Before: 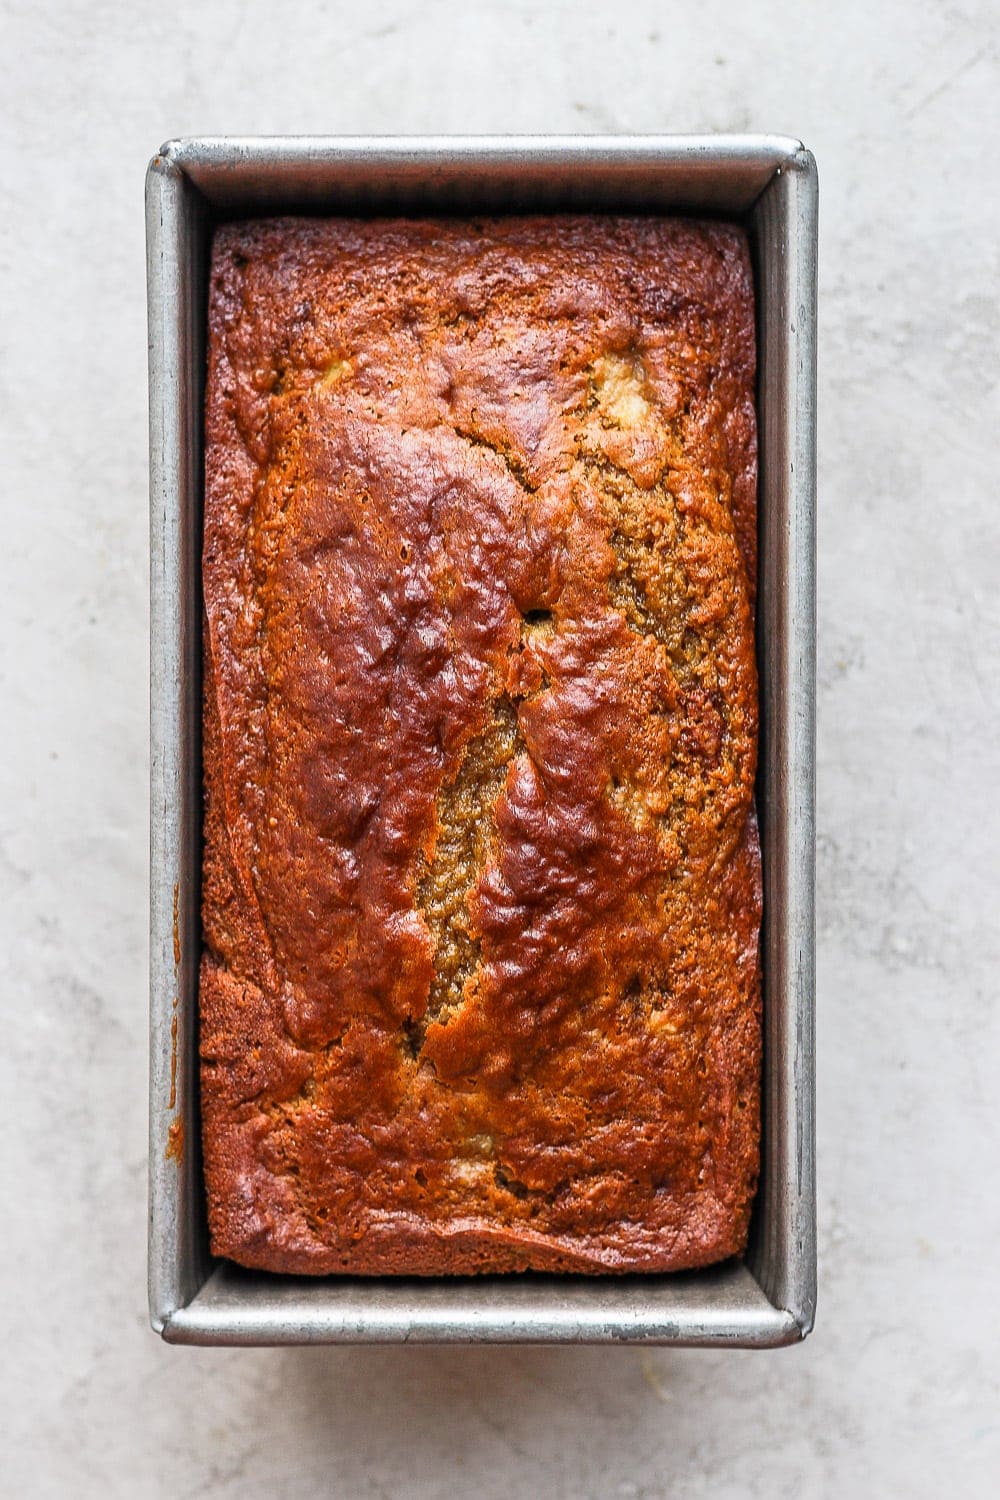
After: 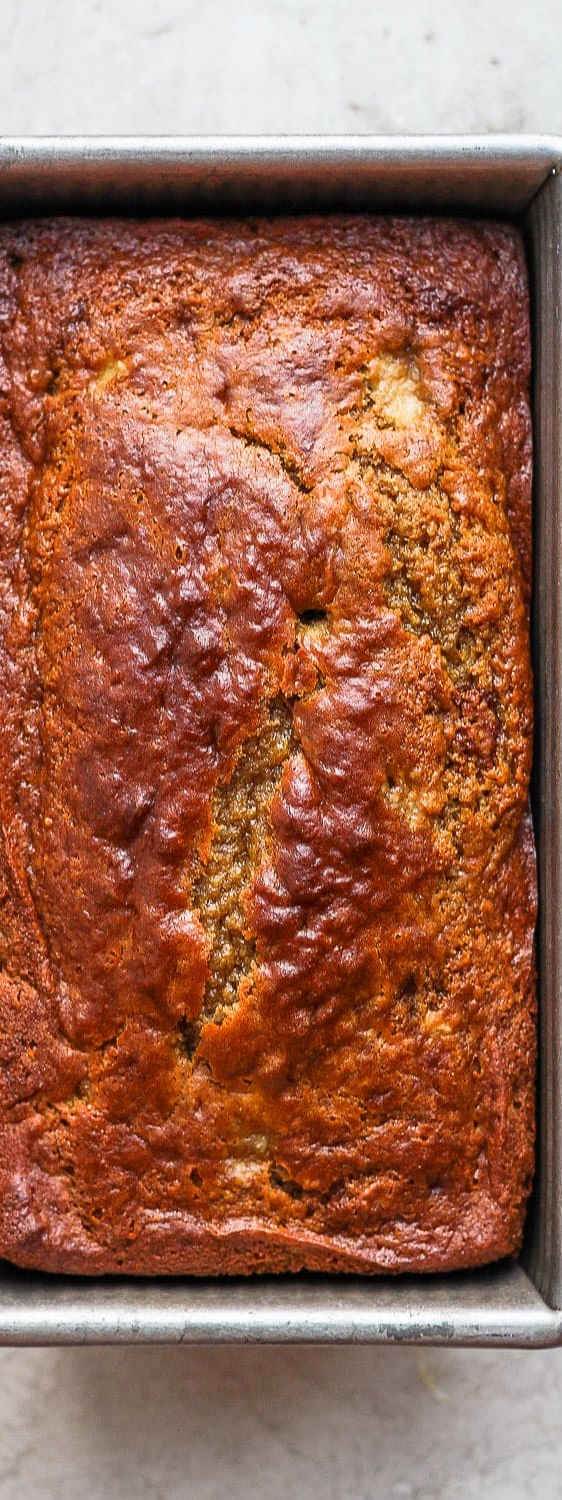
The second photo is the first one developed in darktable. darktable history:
crop and rotate: left 22.561%, right 21.229%
